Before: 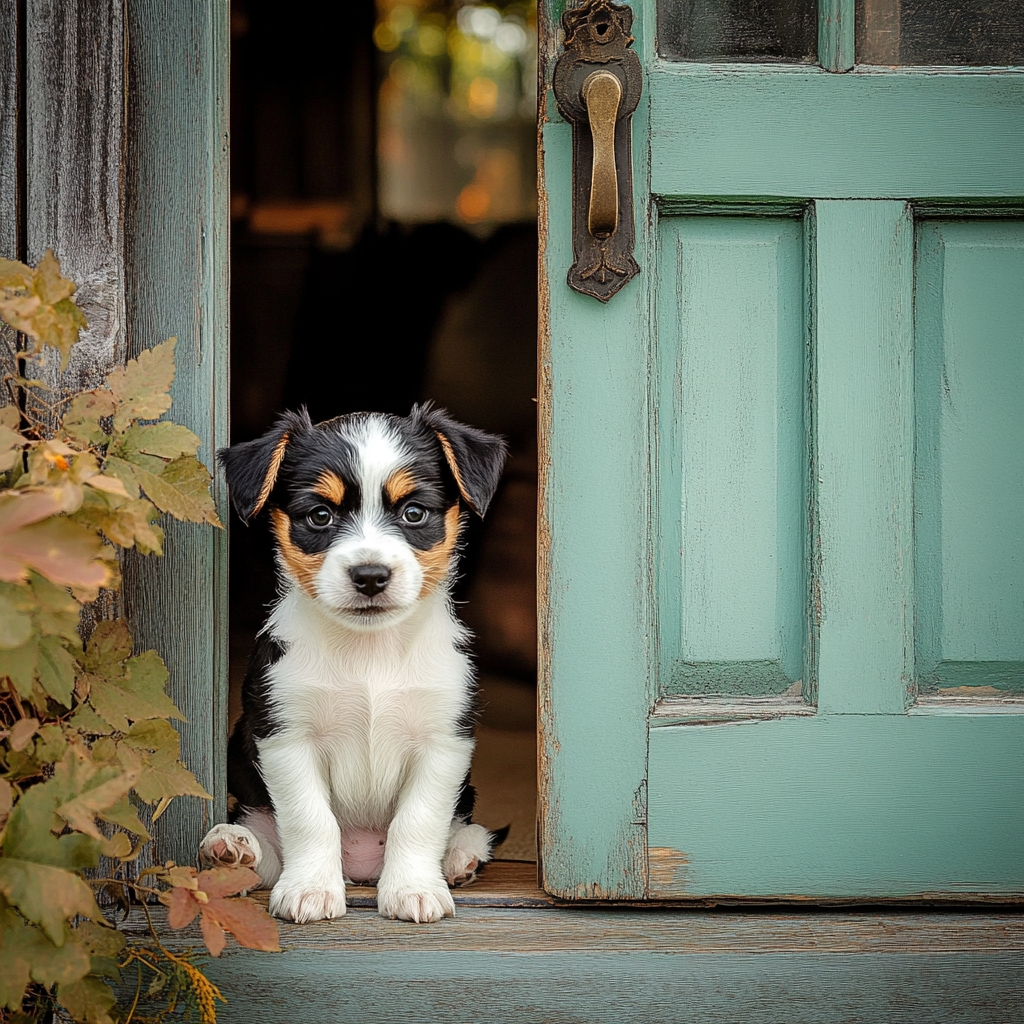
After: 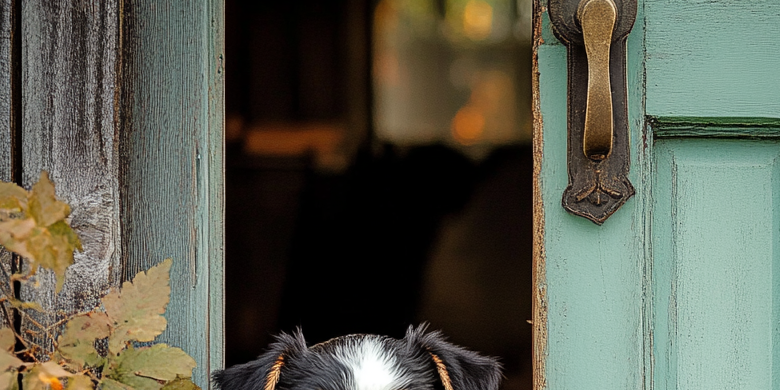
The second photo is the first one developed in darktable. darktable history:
white balance: emerald 1
crop: left 0.579%, top 7.627%, right 23.167%, bottom 54.275%
